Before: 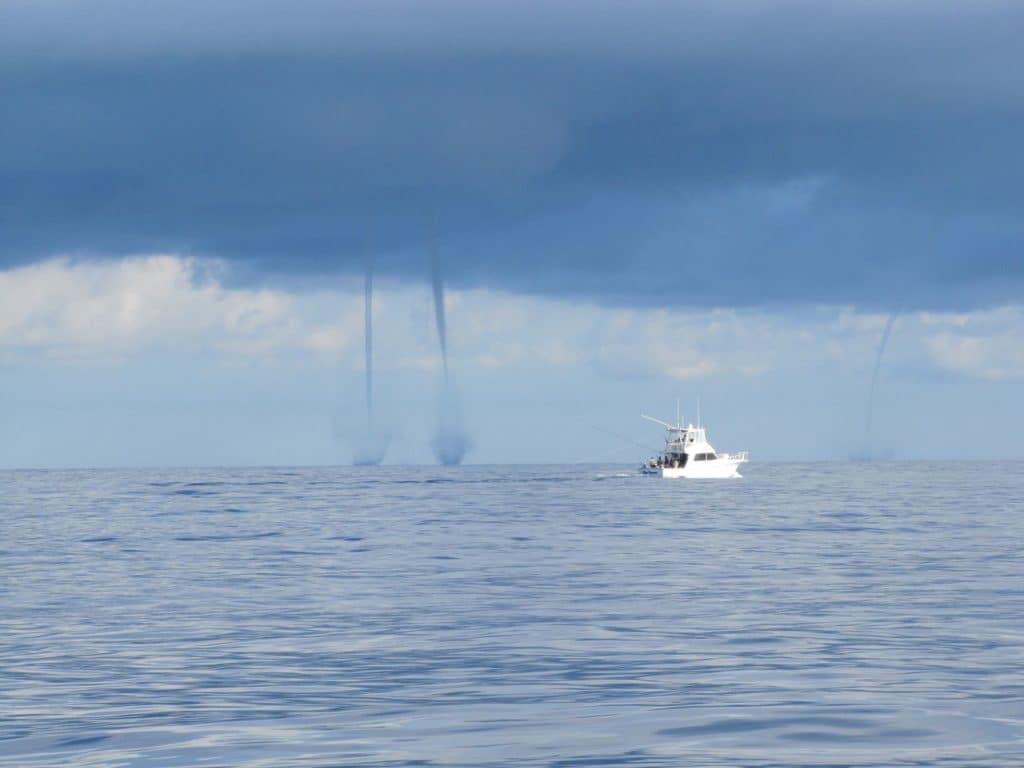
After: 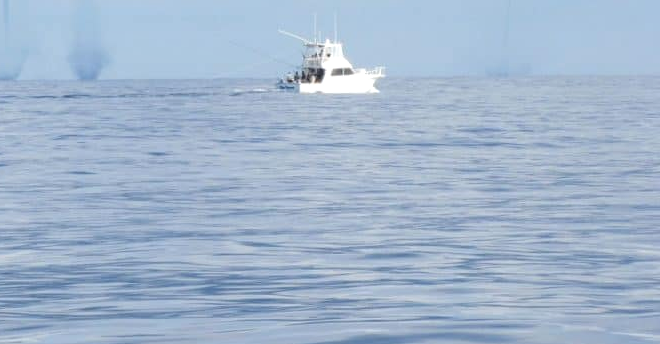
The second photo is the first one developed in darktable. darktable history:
crop and rotate: left 35.509%, top 50.238%, bottom 4.934%
white balance: emerald 1
local contrast: highlights 25%, shadows 75%, midtone range 0.75
contrast brightness saturation: brightness 0.15
